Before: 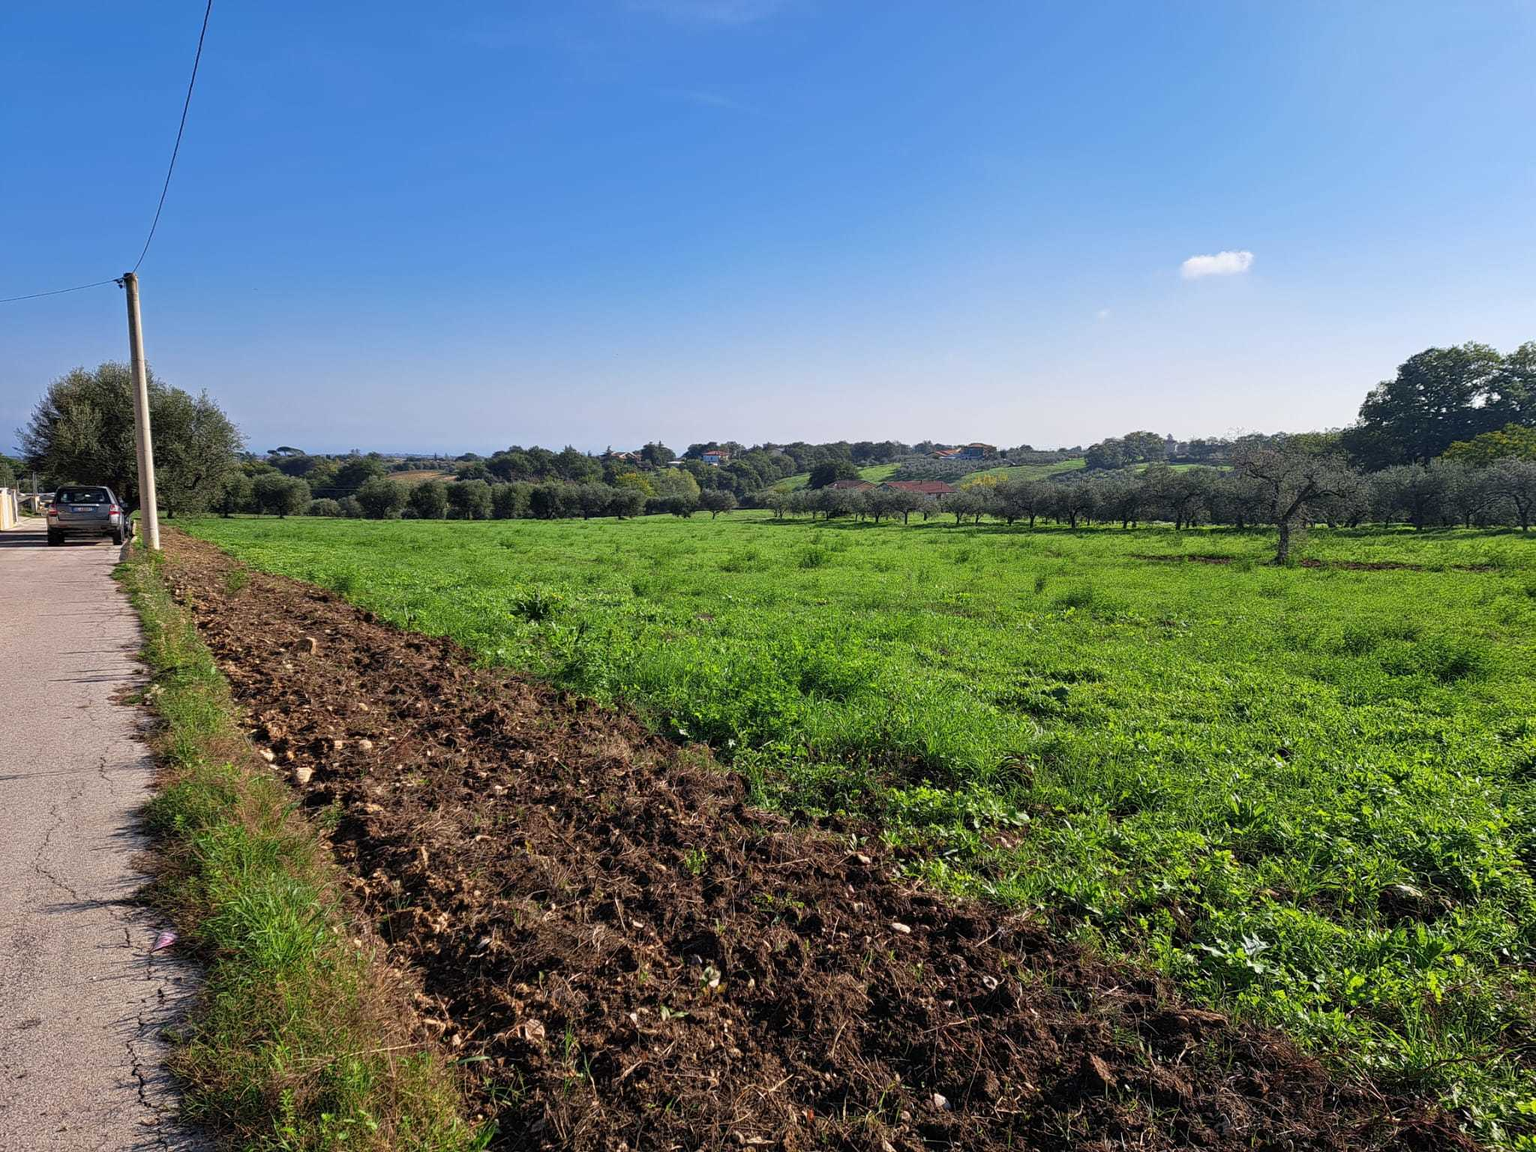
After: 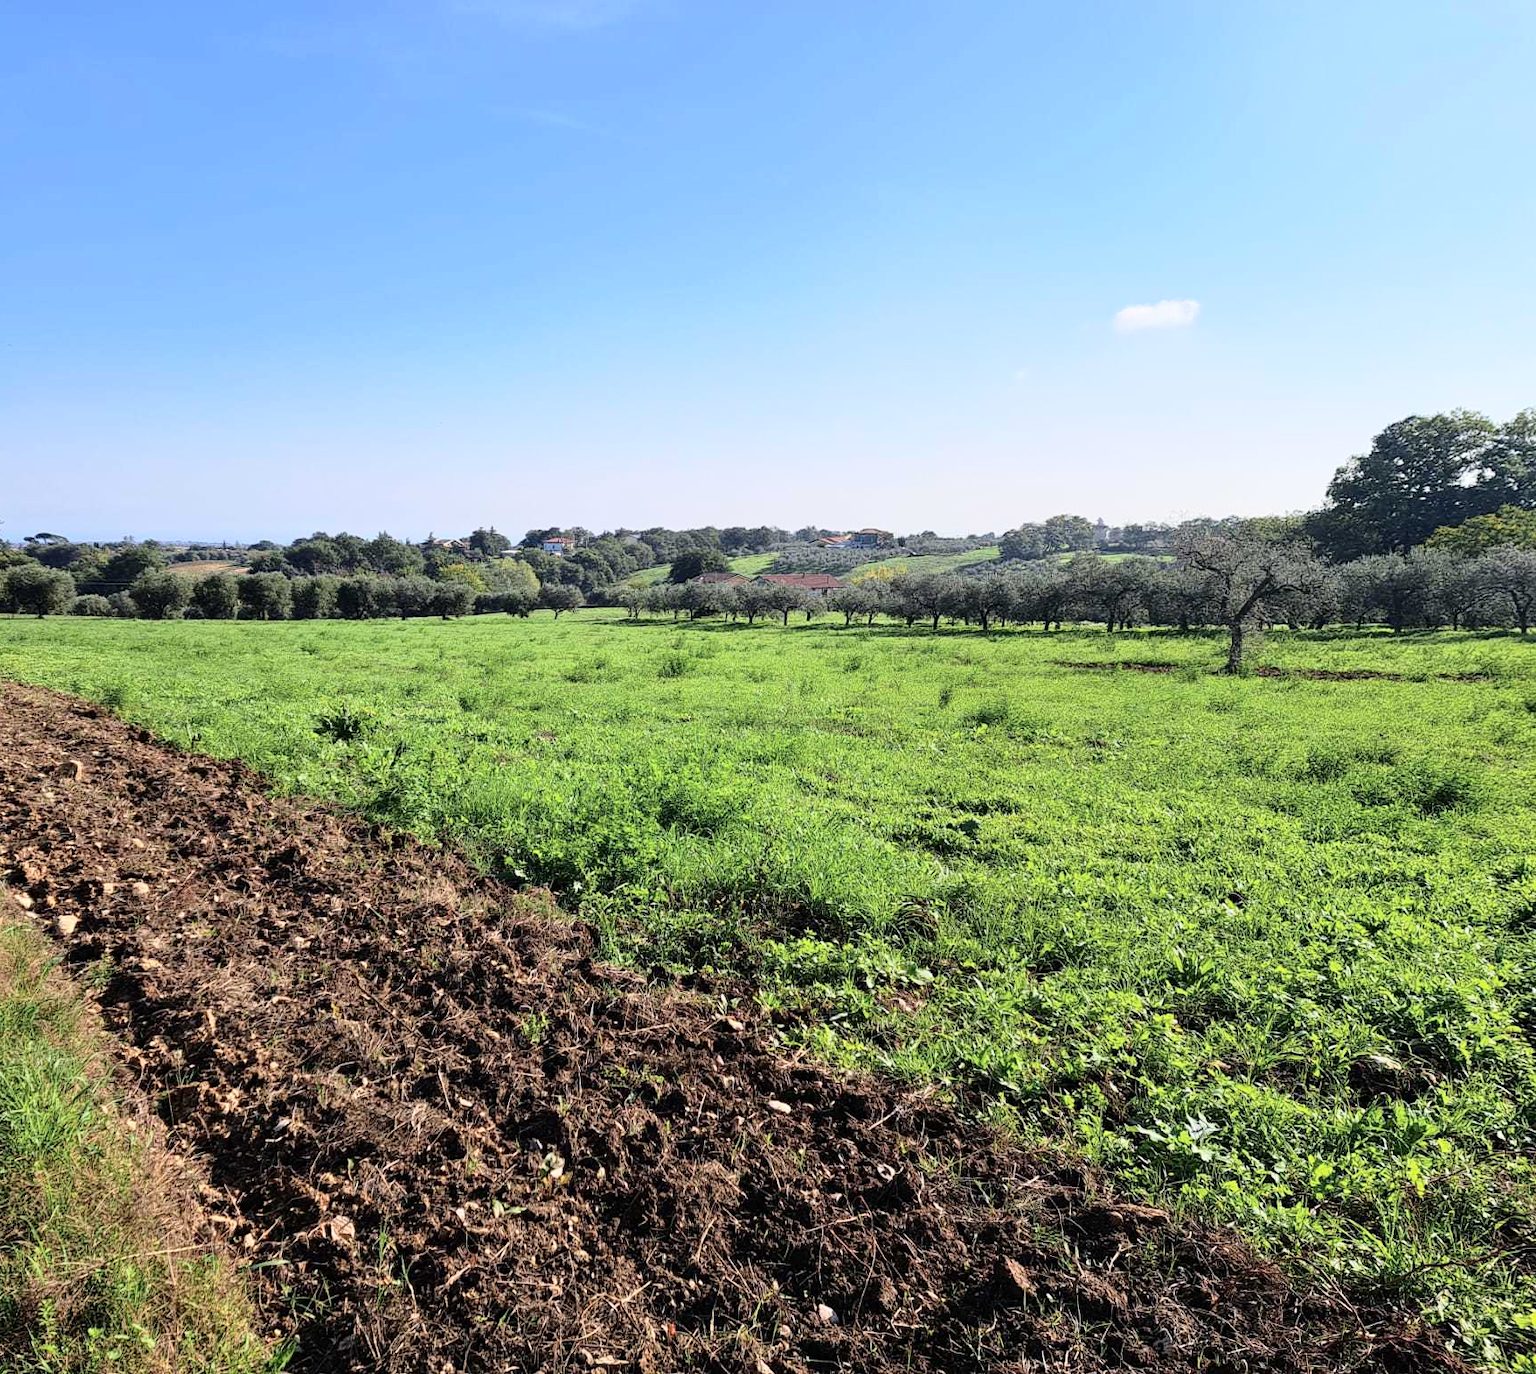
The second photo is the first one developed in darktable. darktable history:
crop: left 16.145%
tone curve: curves: ch0 [(0, 0) (0.003, 0.003) (0.011, 0.01) (0.025, 0.023) (0.044, 0.041) (0.069, 0.064) (0.1, 0.094) (0.136, 0.143) (0.177, 0.205) (0.224, 0.281) (0.277, 0.367) (0.335, 0.457) (0.399, 0.542) (0.468, 0.629) (0.543, 0.711) (0.623, 0.788) (0.709, 0.863) (0.801, 0.912) (0.898, 0.955) (1, 1)], color space Lab, independent channels, preserve colors none
